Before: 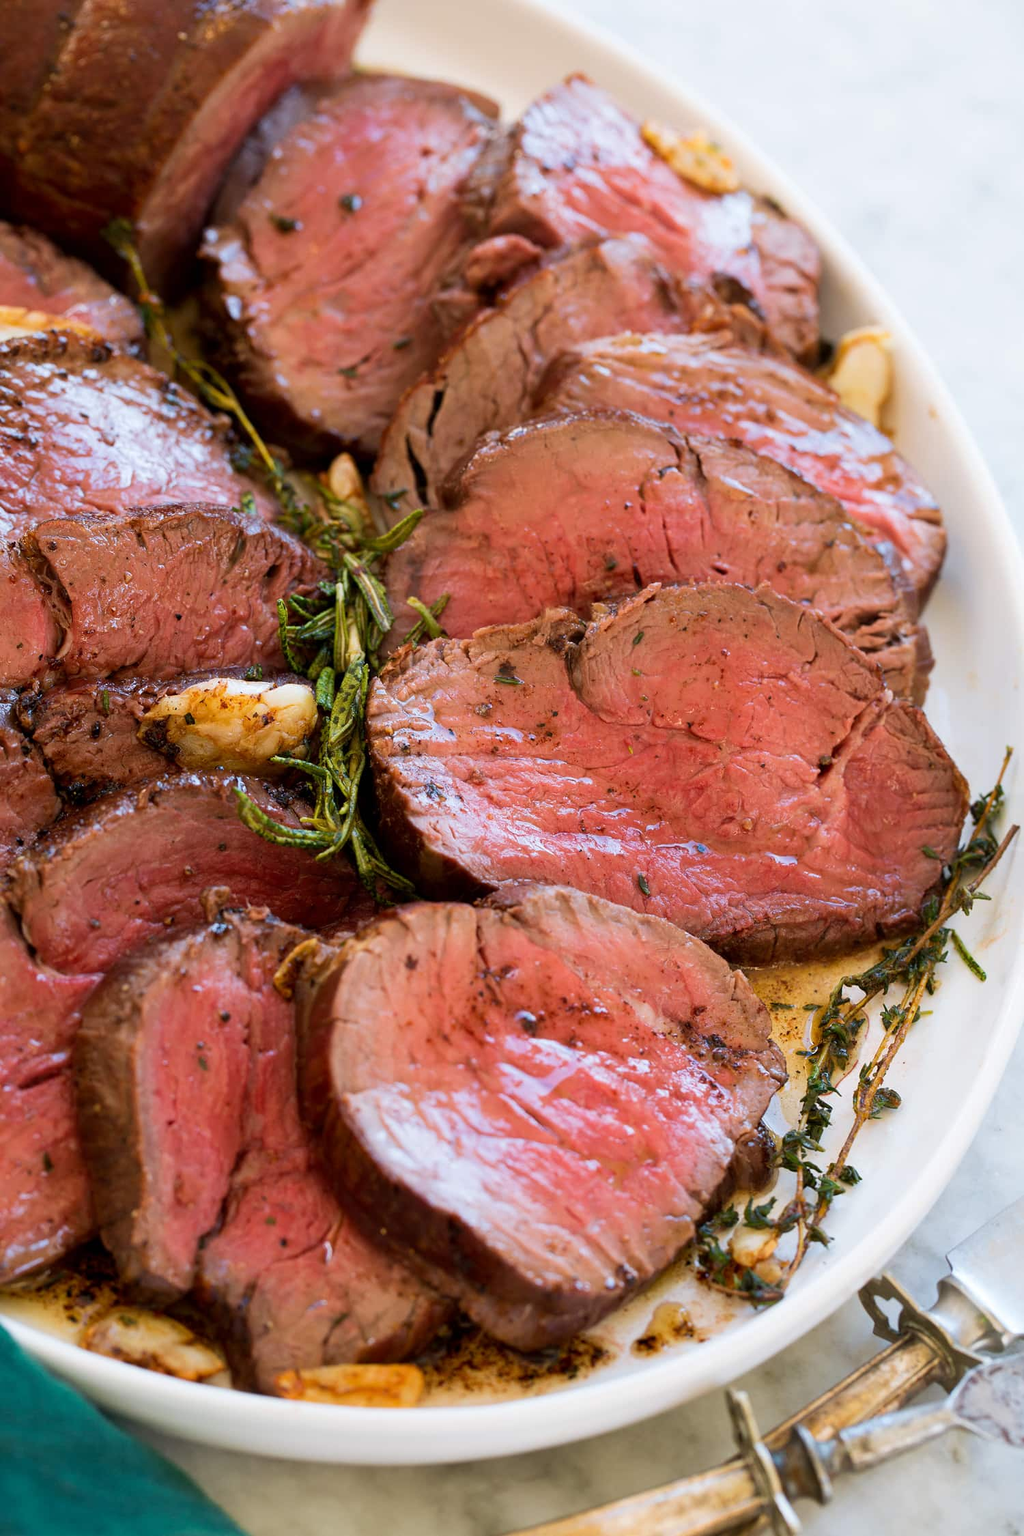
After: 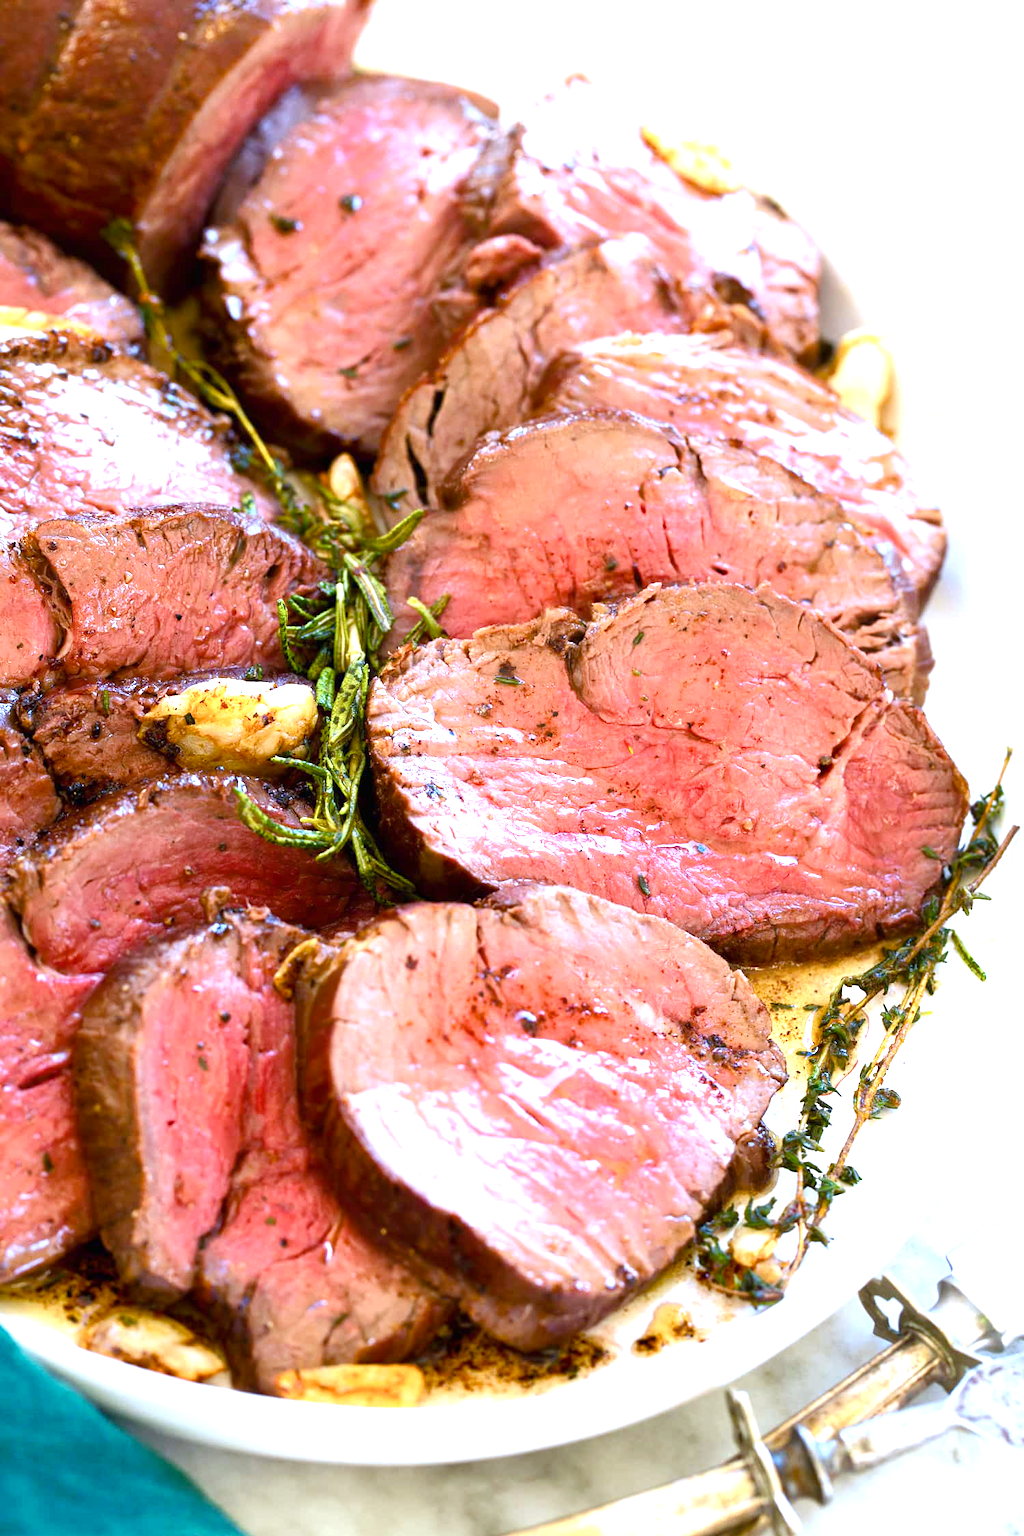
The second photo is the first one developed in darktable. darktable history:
white balance: red 0.926, green 1.003, blue 1.133
exposure: black level correction 0, exposure 1 EV, compensate exposure bias true, compensate highlight preservation false
color balance rgb: linear chroma grading › shadows 32%, linear chroma grading › global chroma -2%, linear chroma grading › mid-tones 4%, perceptual saturation grading › global saturation -2%, perceptual saturation grading › highlights -8%, perceptual saturation grading › mid-tones 8%, perceptual saturation grading › shadows 4%, perceptual brilliance grading › highlights 8%, perceptual brilliance grading › mid-tones 4%, perceptual brilliance grading › shadows 2%, global vibrance 16%, saturation formula JzAzBz (2021)
